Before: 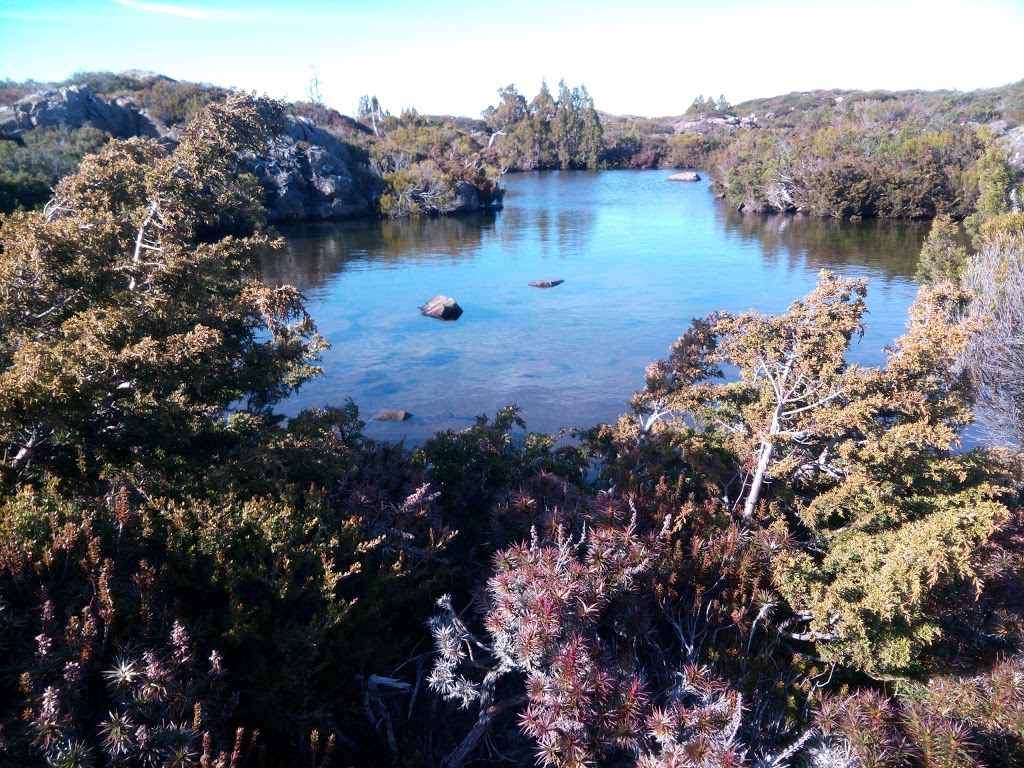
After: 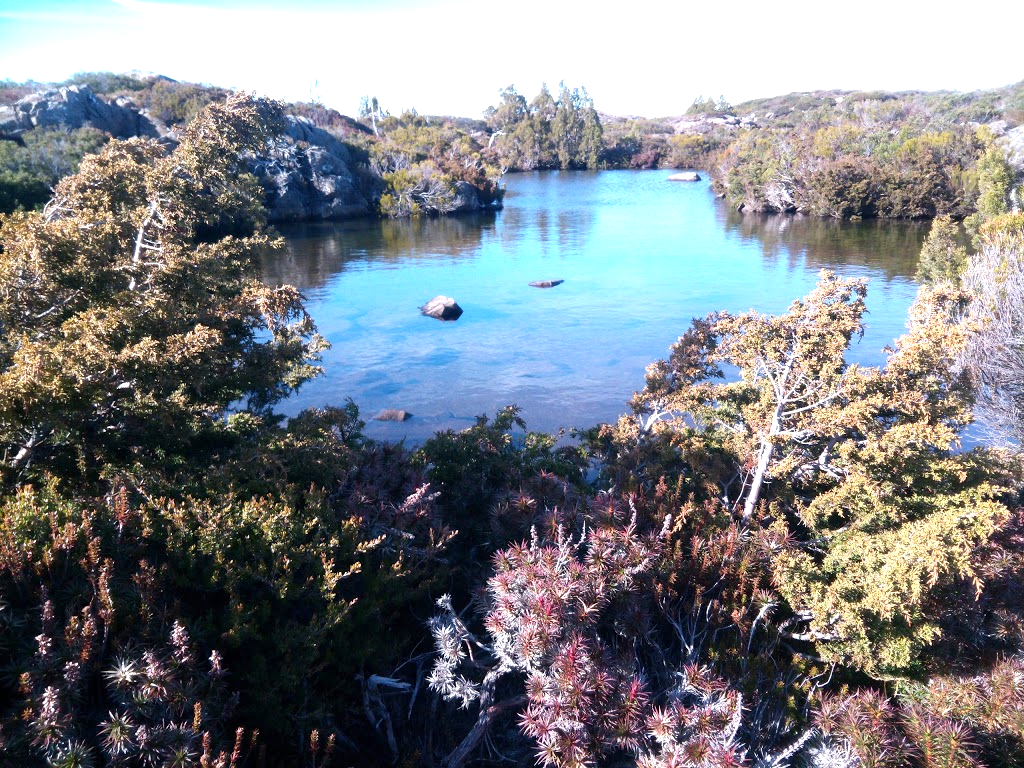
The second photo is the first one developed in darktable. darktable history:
exposure: exposure 0.568 EV, compensate highlight preservation false
